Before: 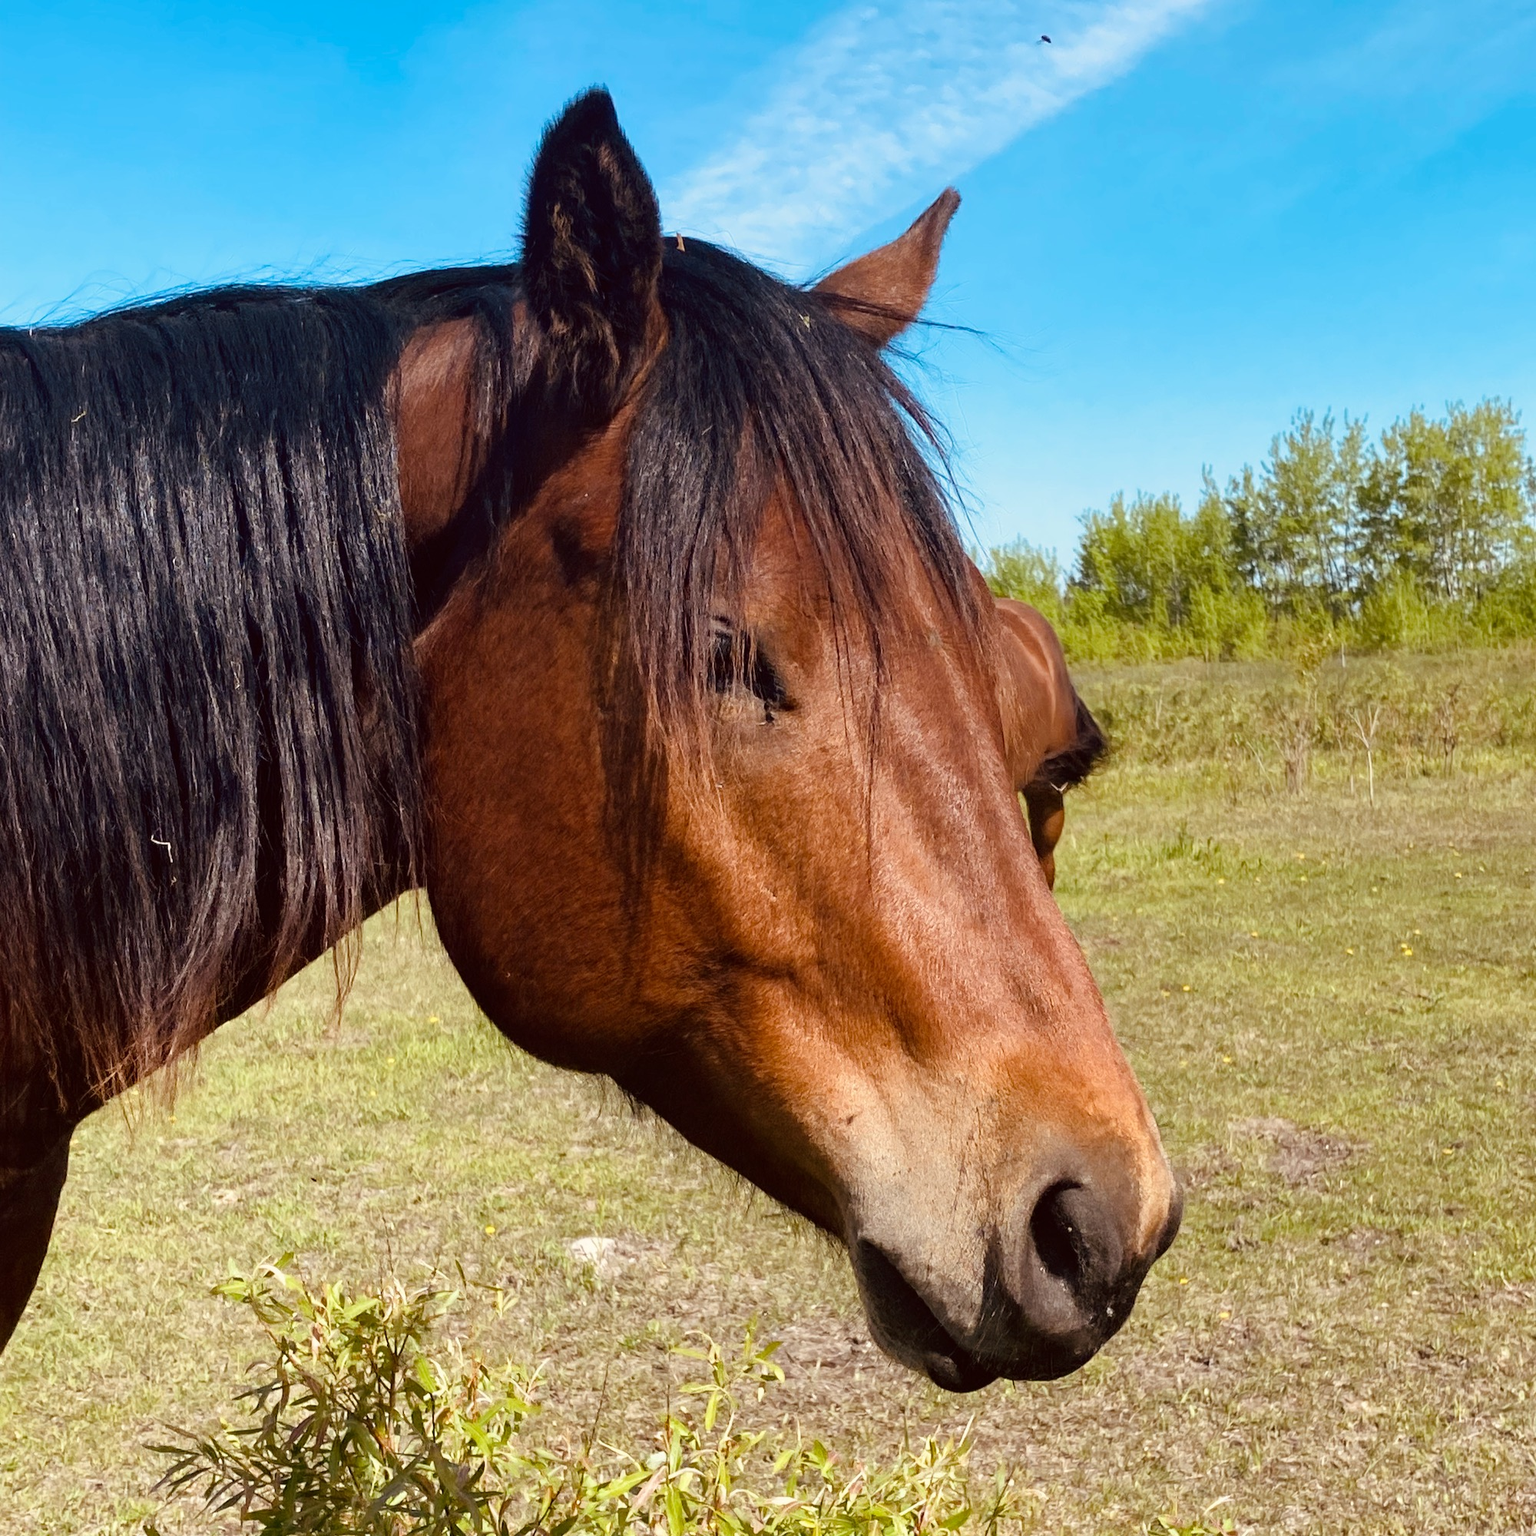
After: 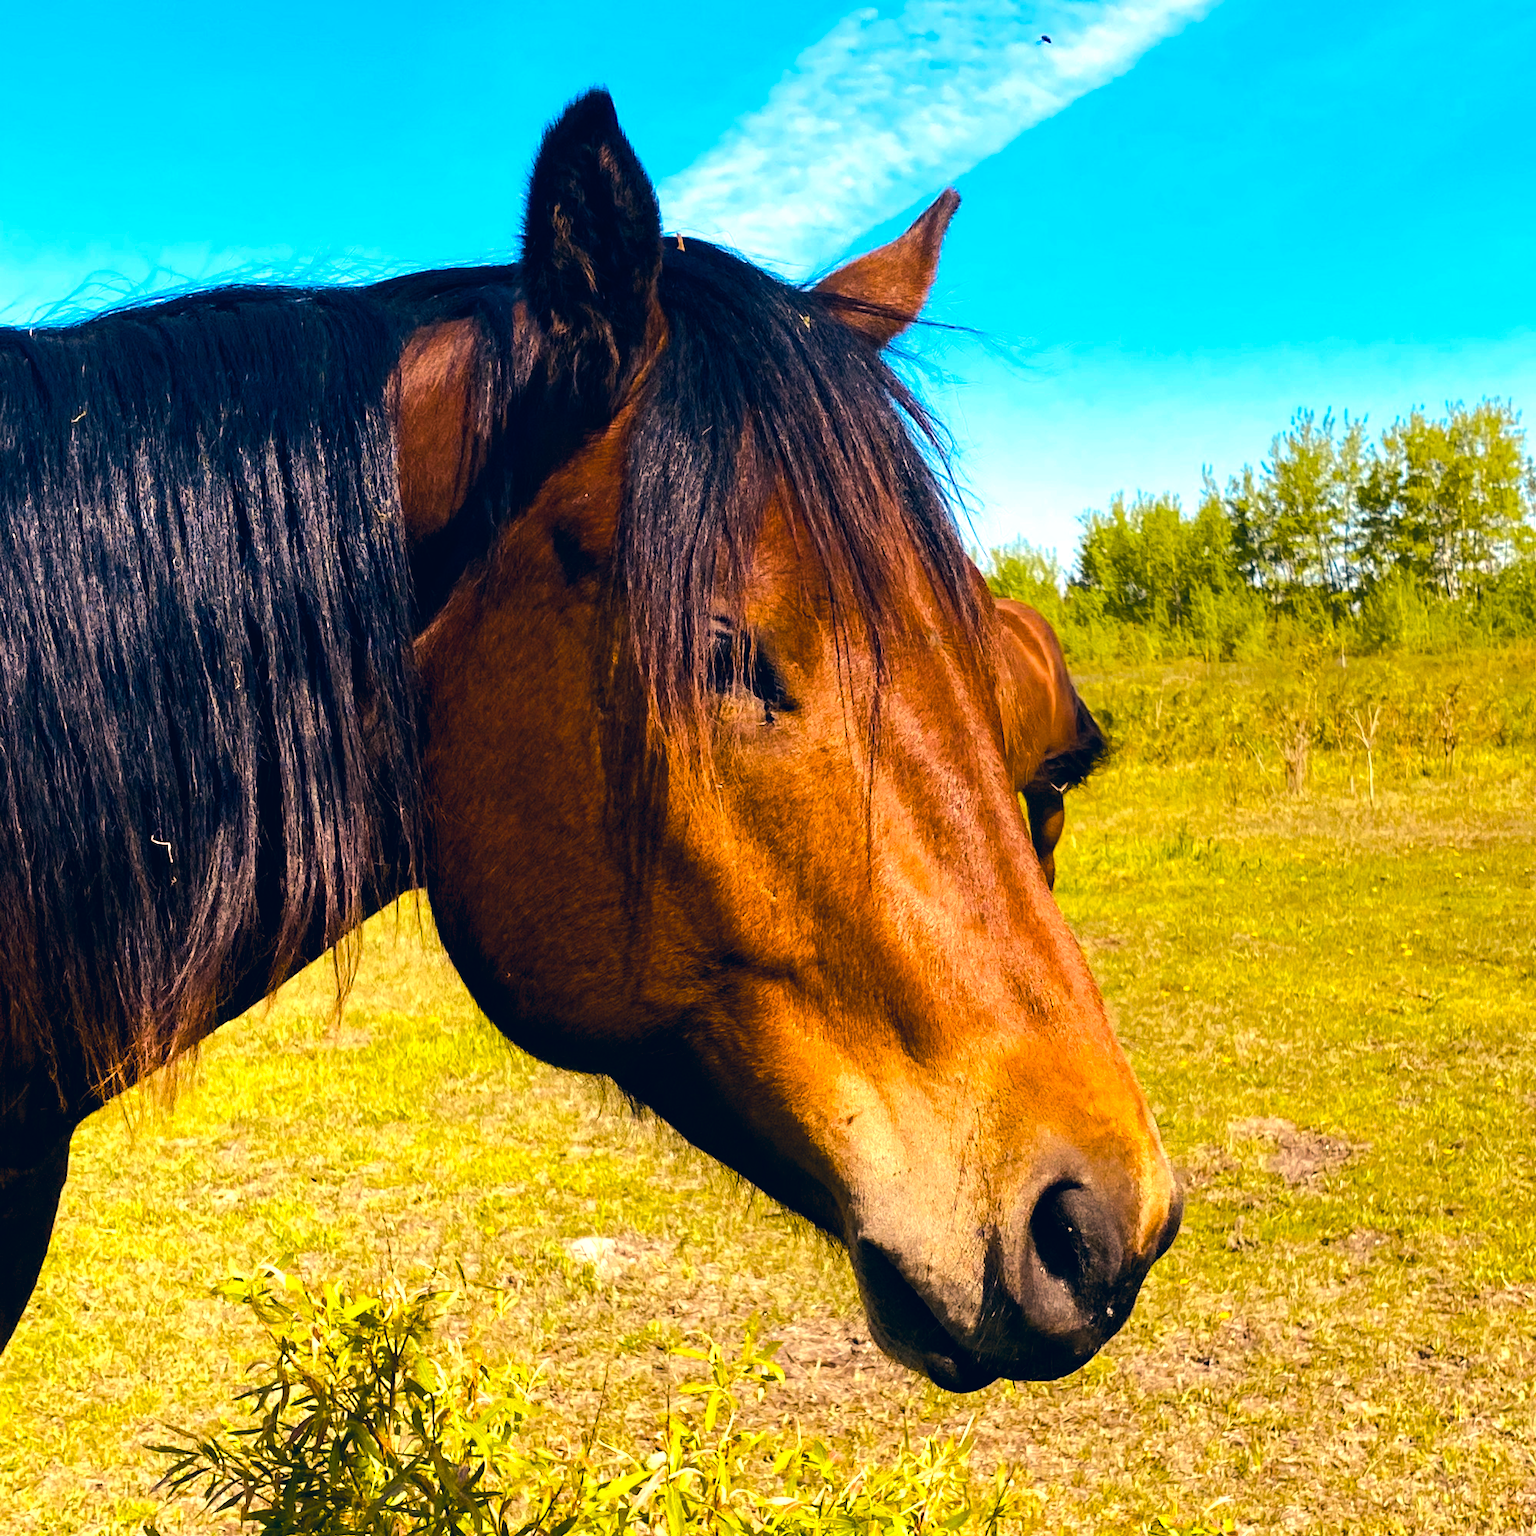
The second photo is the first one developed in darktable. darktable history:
color balance rgb: linear chroma grading › global chroma 9.717%, perceptual saturation grading › global saturation 30.469%, perceptual brilliance grading › highlights 17.181%, perceptual brilliance grading › mid-tones 31.72%, perceptual brilliance grading › shadows -31.18%, global vibrance 31.286%
color correction: highlights a* 10.37, highlights b* 14.25, shadows a* -10.38, shadows b* -15.1
